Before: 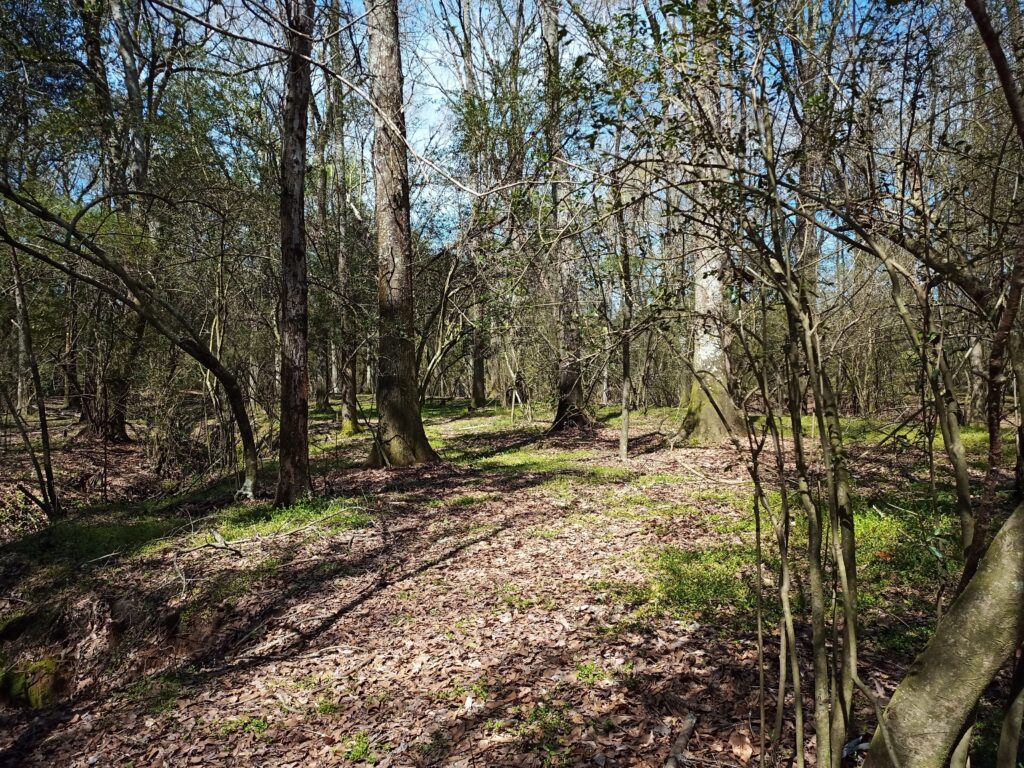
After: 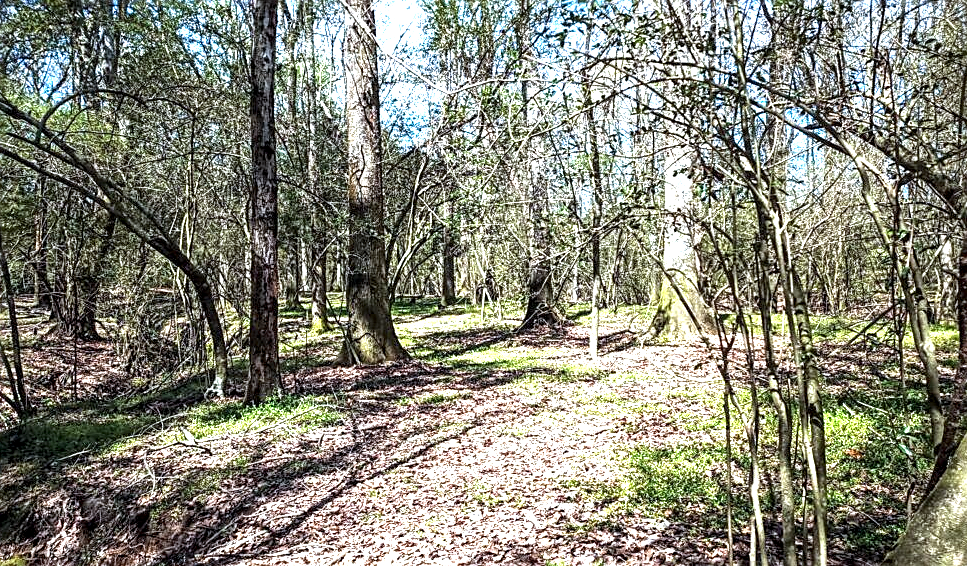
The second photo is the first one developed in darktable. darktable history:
sharpen: on, module defaults
crop and rotate: left 3.008%, top 13.408%, right 2.535%, bottom 12.799%
color calibration: x 0.369, y 0.382, temperature 4313.39 K
exposure: black level correction 0, exposure 1.444 EV, compensate highlight preservation false
local contrast: highlights 21%, shadows 70%, detail 170%
